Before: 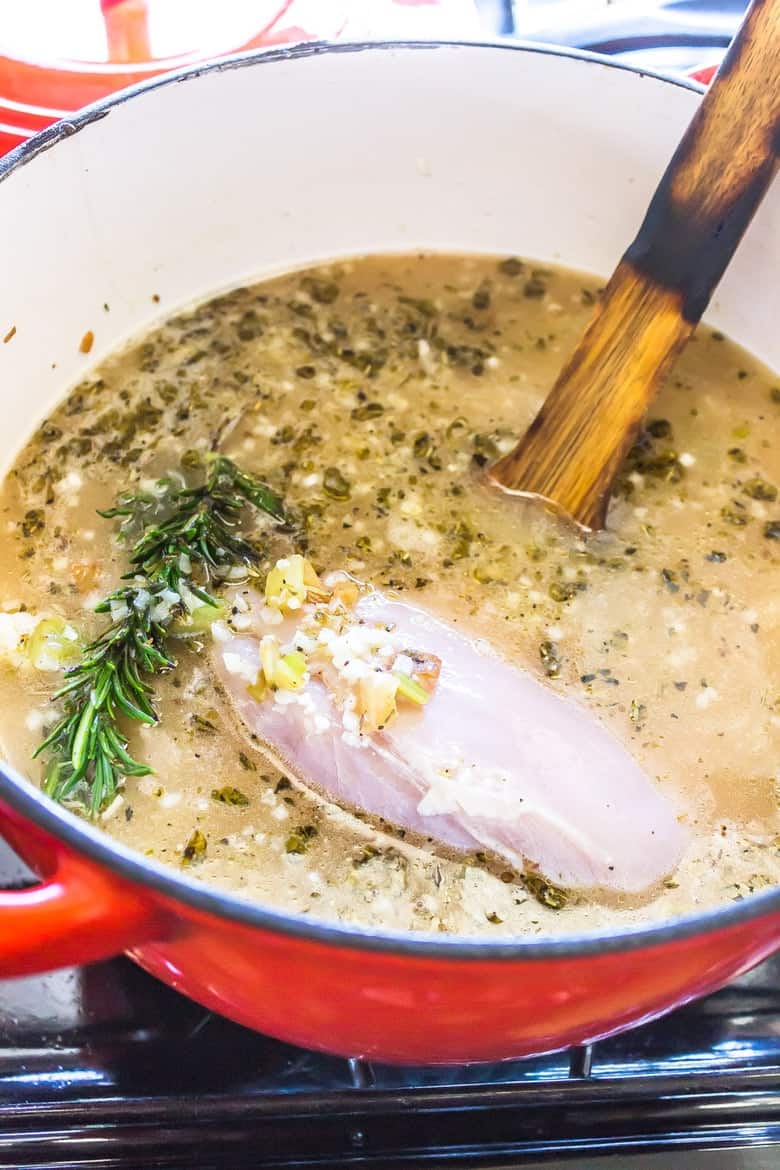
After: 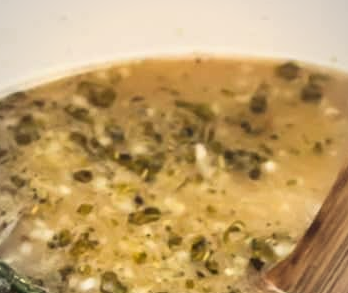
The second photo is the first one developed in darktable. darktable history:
white balance: red 1.029, blue 0.92
crop: left 28.64%, top 16.832%, right 26.637%, bottom 58.055%
vignetting: brightness -0.167
